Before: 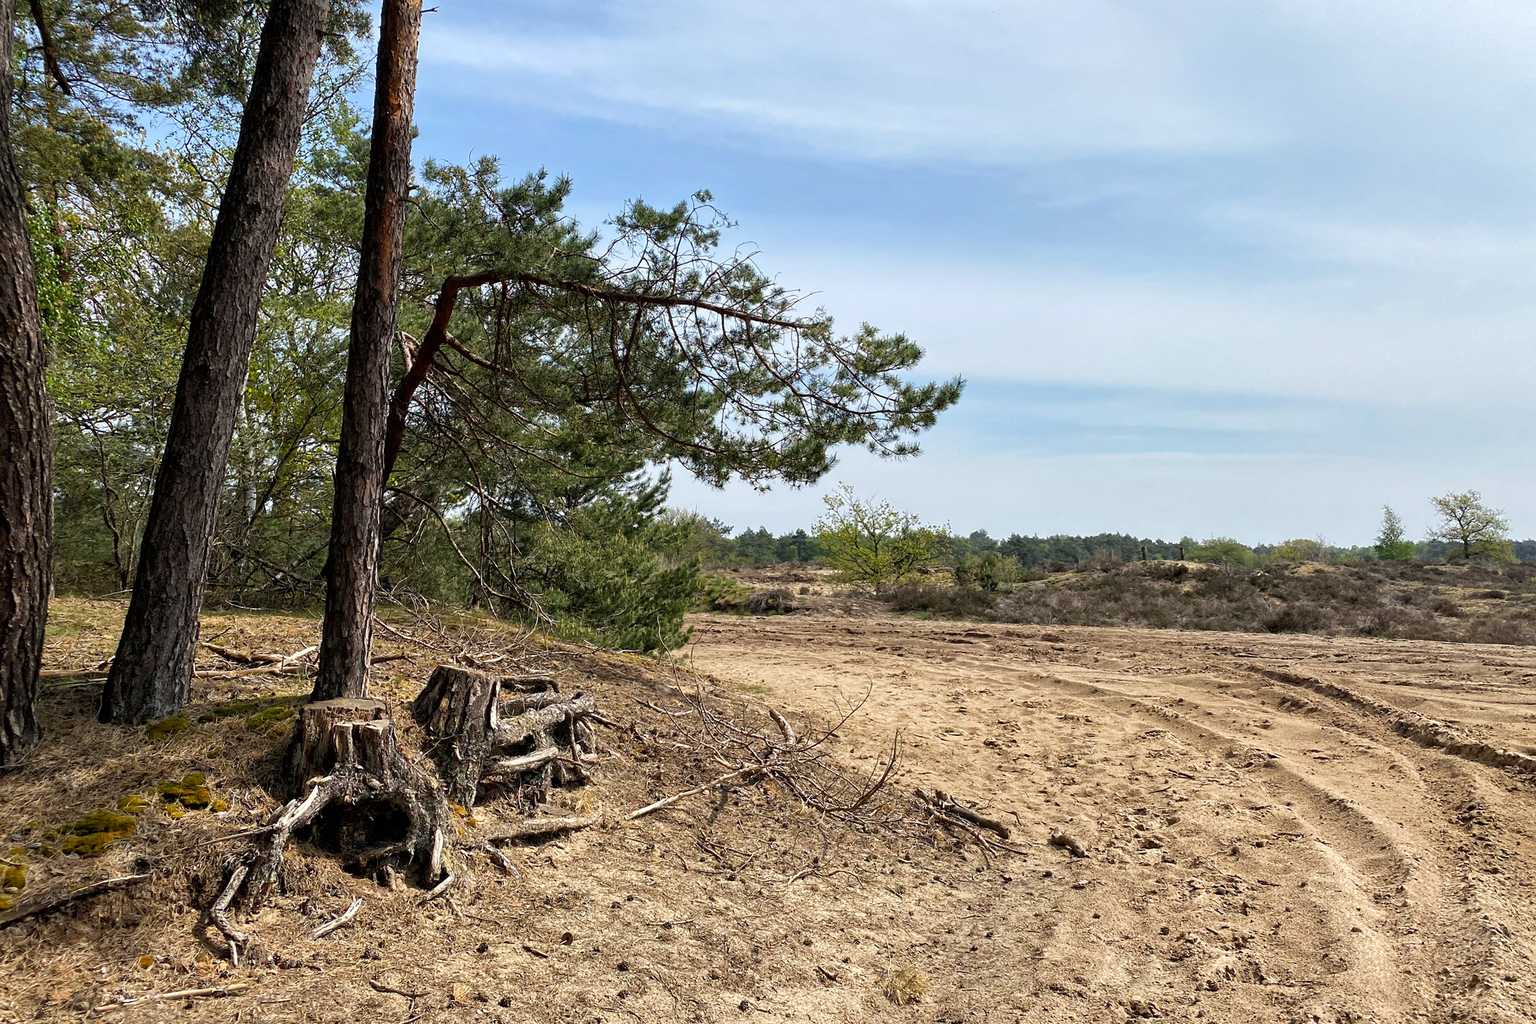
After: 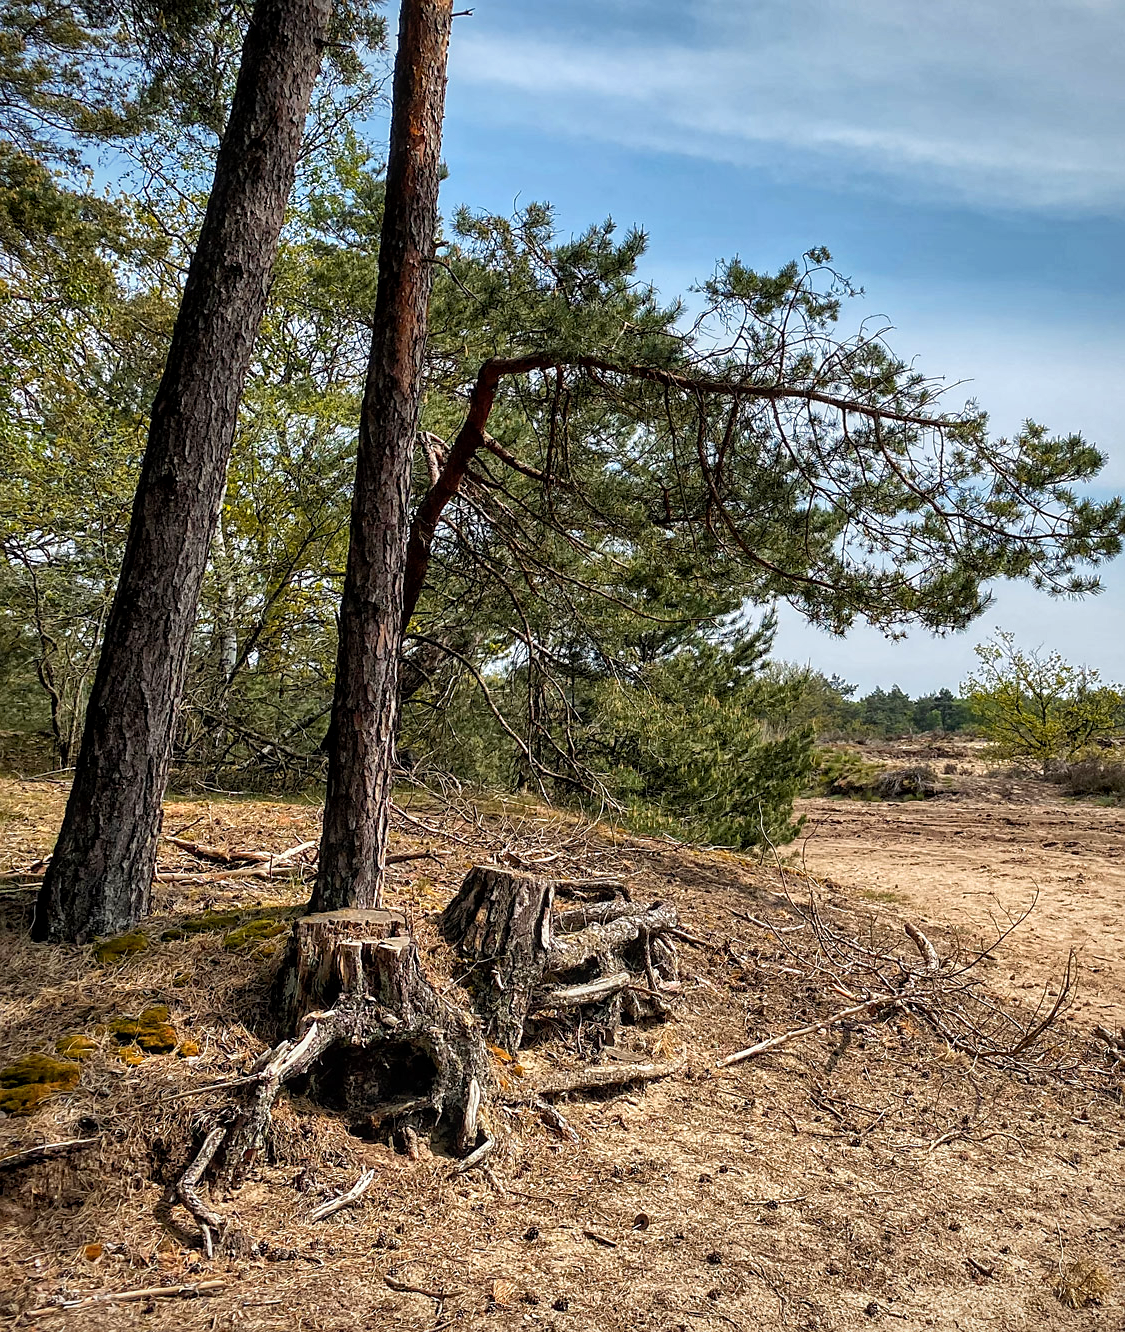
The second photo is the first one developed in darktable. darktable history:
local contrast: on, module defaults
shadows and highlights: white point adjustment 0.044, soften with gaussian
crop: left 4.858%, right 38.662%
vignetting: fall-off radius 92.73%, saturation -0.023, unbound false
sharpen: radius 1.497, amount 0.414, threshold 1.639
color zones: curves: ch1 [(0.239, 0.552) (0.75, 0.5)]; ch2 [(0.25, 0.462) (0.749, 0.457)]
